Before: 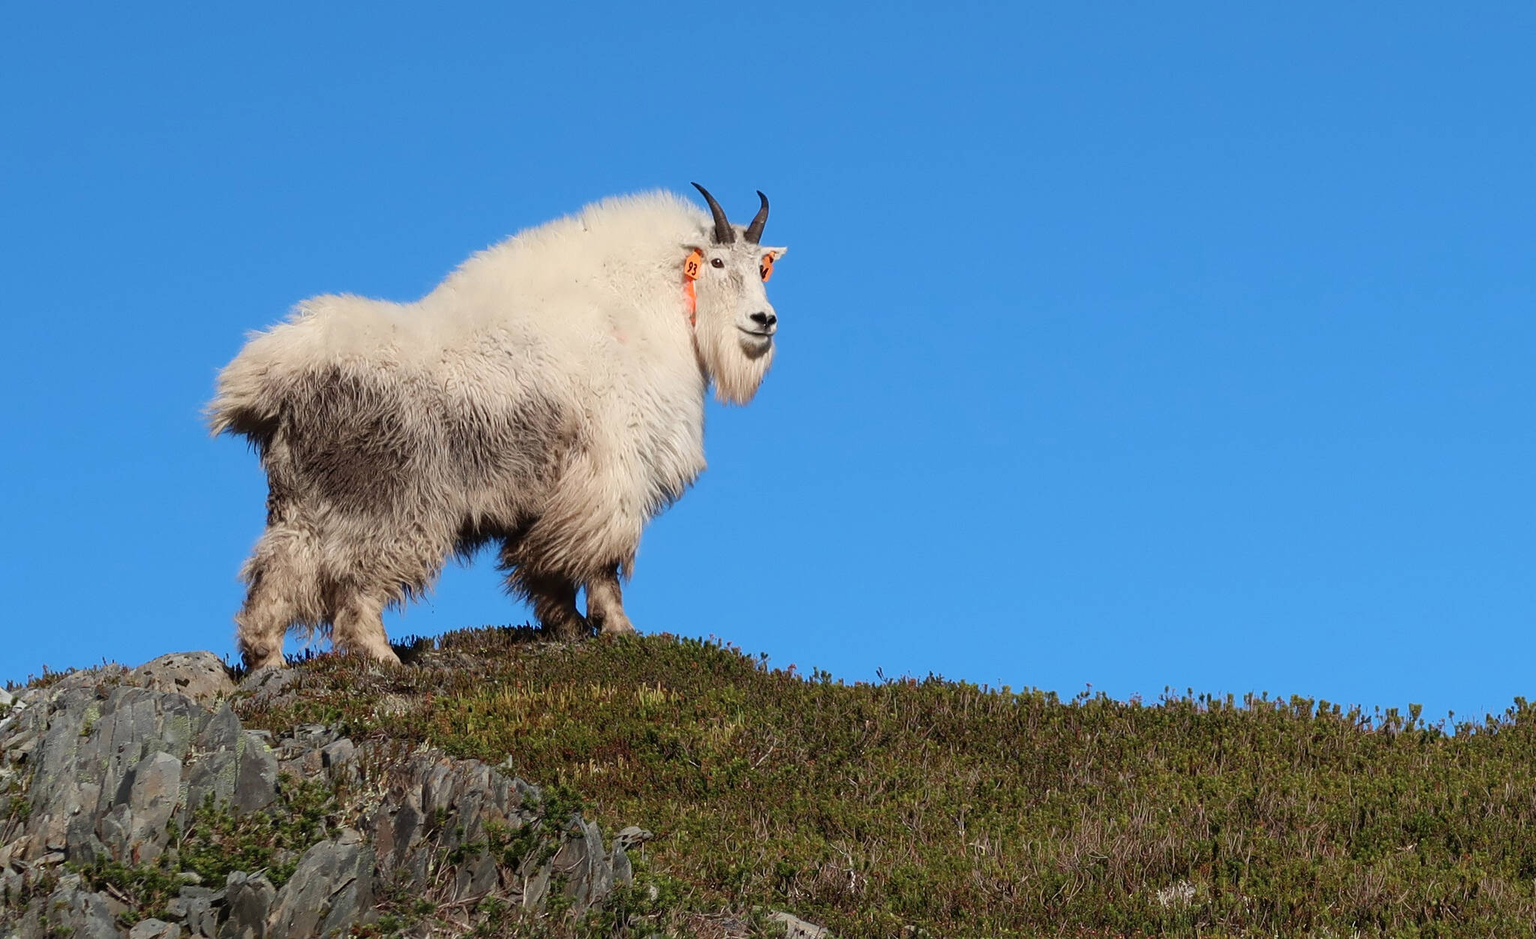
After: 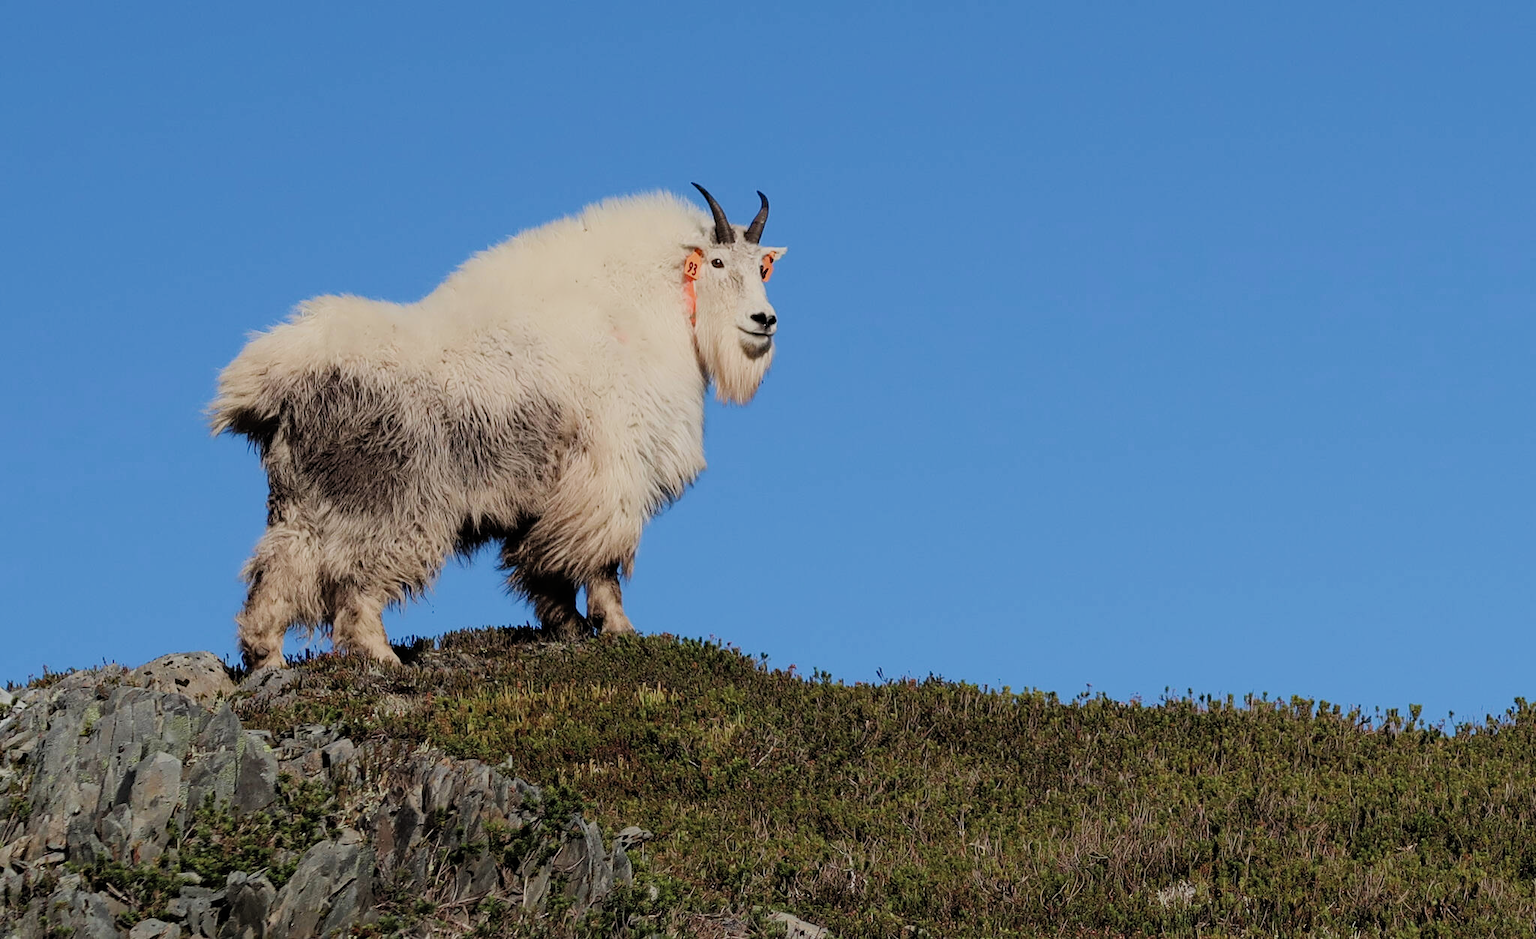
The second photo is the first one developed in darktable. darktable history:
filmic rgb: black relative exposure -7.14 EV, white relative exposure 5.38 EV, threshold 5.95 EV, hardness 3.03, color science v4 (2020), iterations of high-quality reconstruction 0, enable highlight reconstruction true
haze removal: compatibility mode true, adaptive false
